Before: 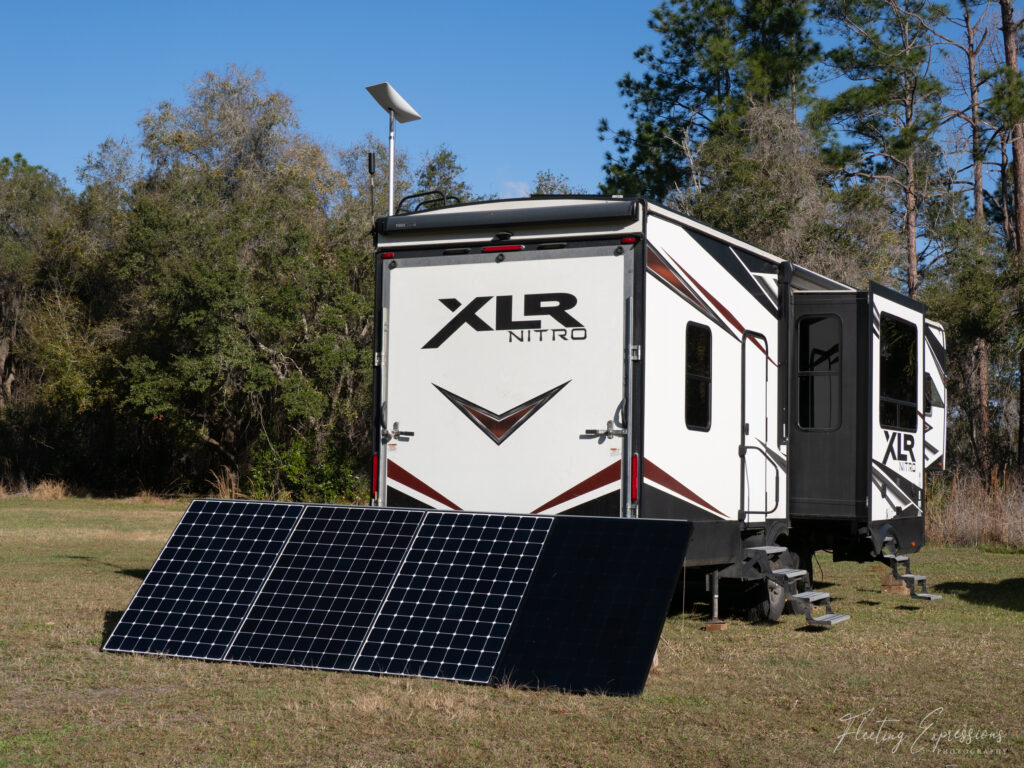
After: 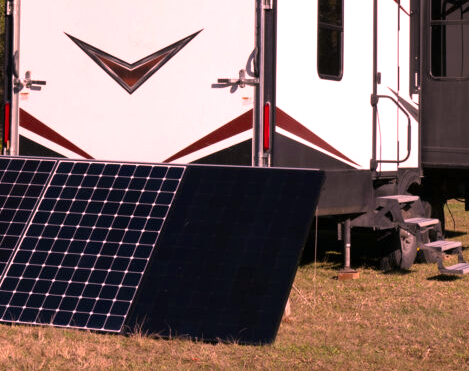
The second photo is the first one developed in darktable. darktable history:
color correction: highlights a* 21.88, highlights b* 22.25
exposure: exposure 0.4 EV, compensate highlight preservation false
white balance: red 1.066, blue 1.119
crop: left 35.976%, top 45.819%, right 18.162%, bottom 5.807%
